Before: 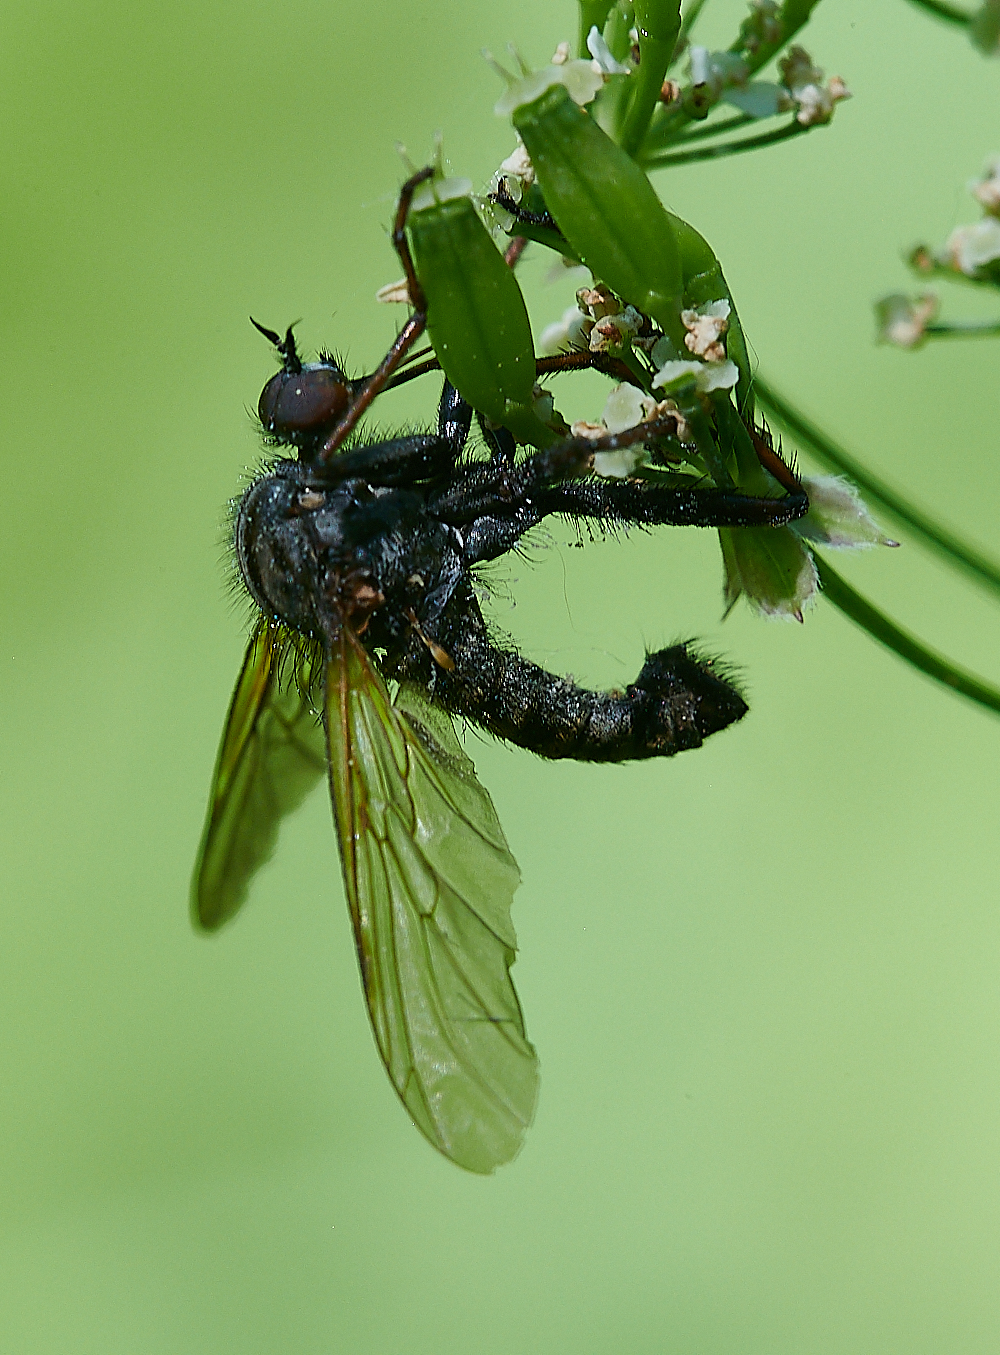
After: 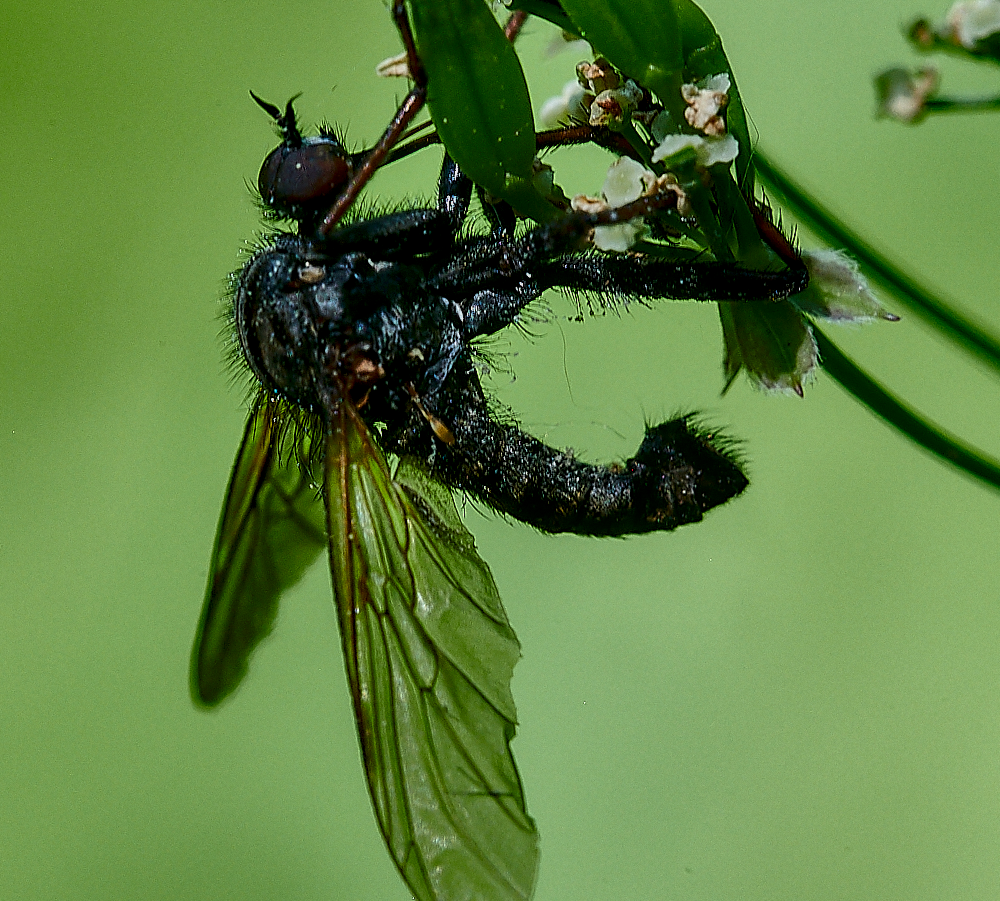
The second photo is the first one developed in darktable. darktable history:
tone equalizer: on, module defaults
crop: top 16.742%, bottom 16.721%
shadows and highlights: shadows 58.36, soften with gaussian
contrast brightness saturation: brightness -0.207, saturation 0.079
local contrast: highlights 62%, detail 143%, midtone range 0.425
